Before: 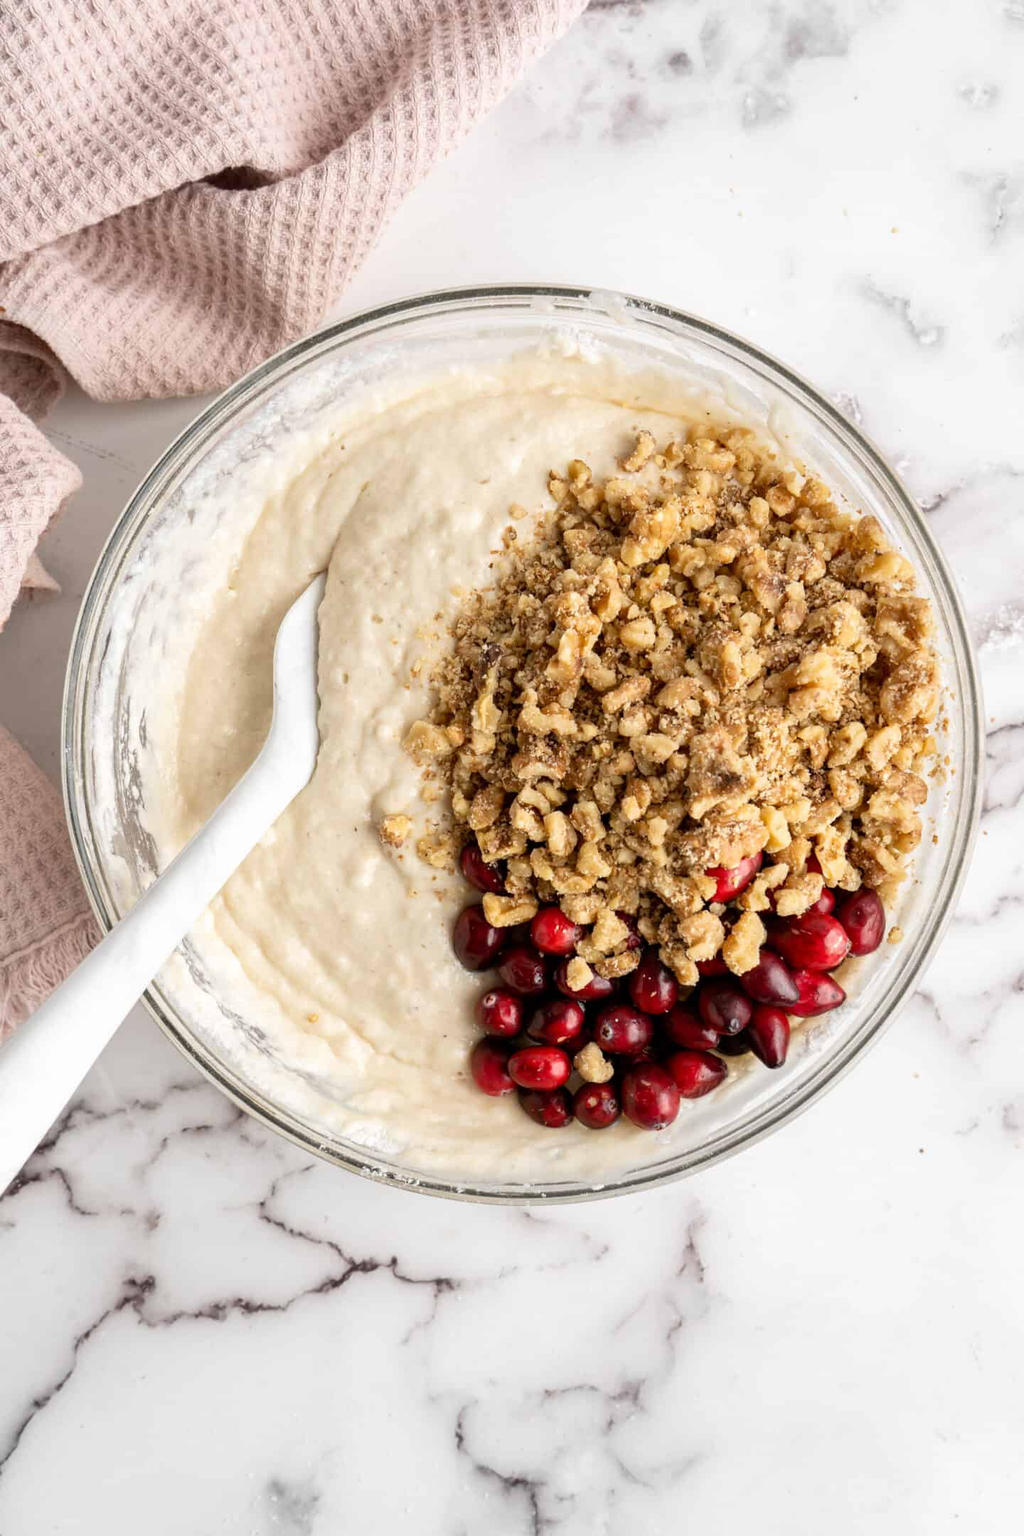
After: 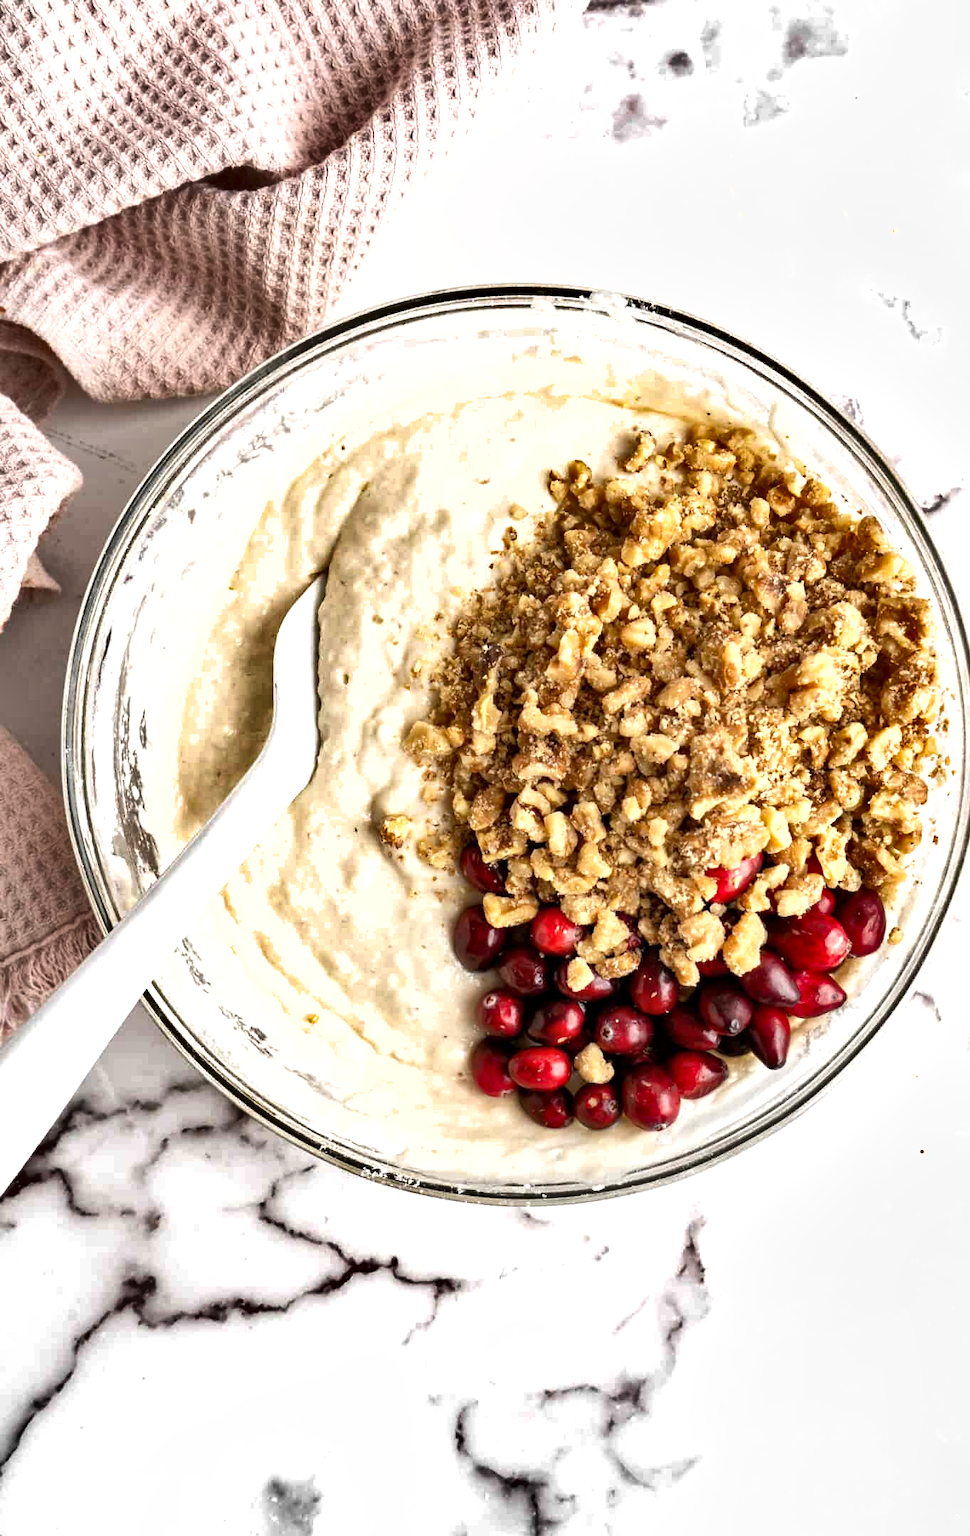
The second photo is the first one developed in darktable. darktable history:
exposure: black level correction 0, exposure 0.5 EV, compensate exposure bias true, compensate highlight preservation false
shadows and highlights: radius 105.99, shadows 23.54, highlights -59.01, low approximation 0.01, soften with gaussian
crop and rotate: left 0%, right 5.262%
local contrast: mode bilateral grid, contrast 20, coarseness 49, detail 119%, midtone range 0.2
